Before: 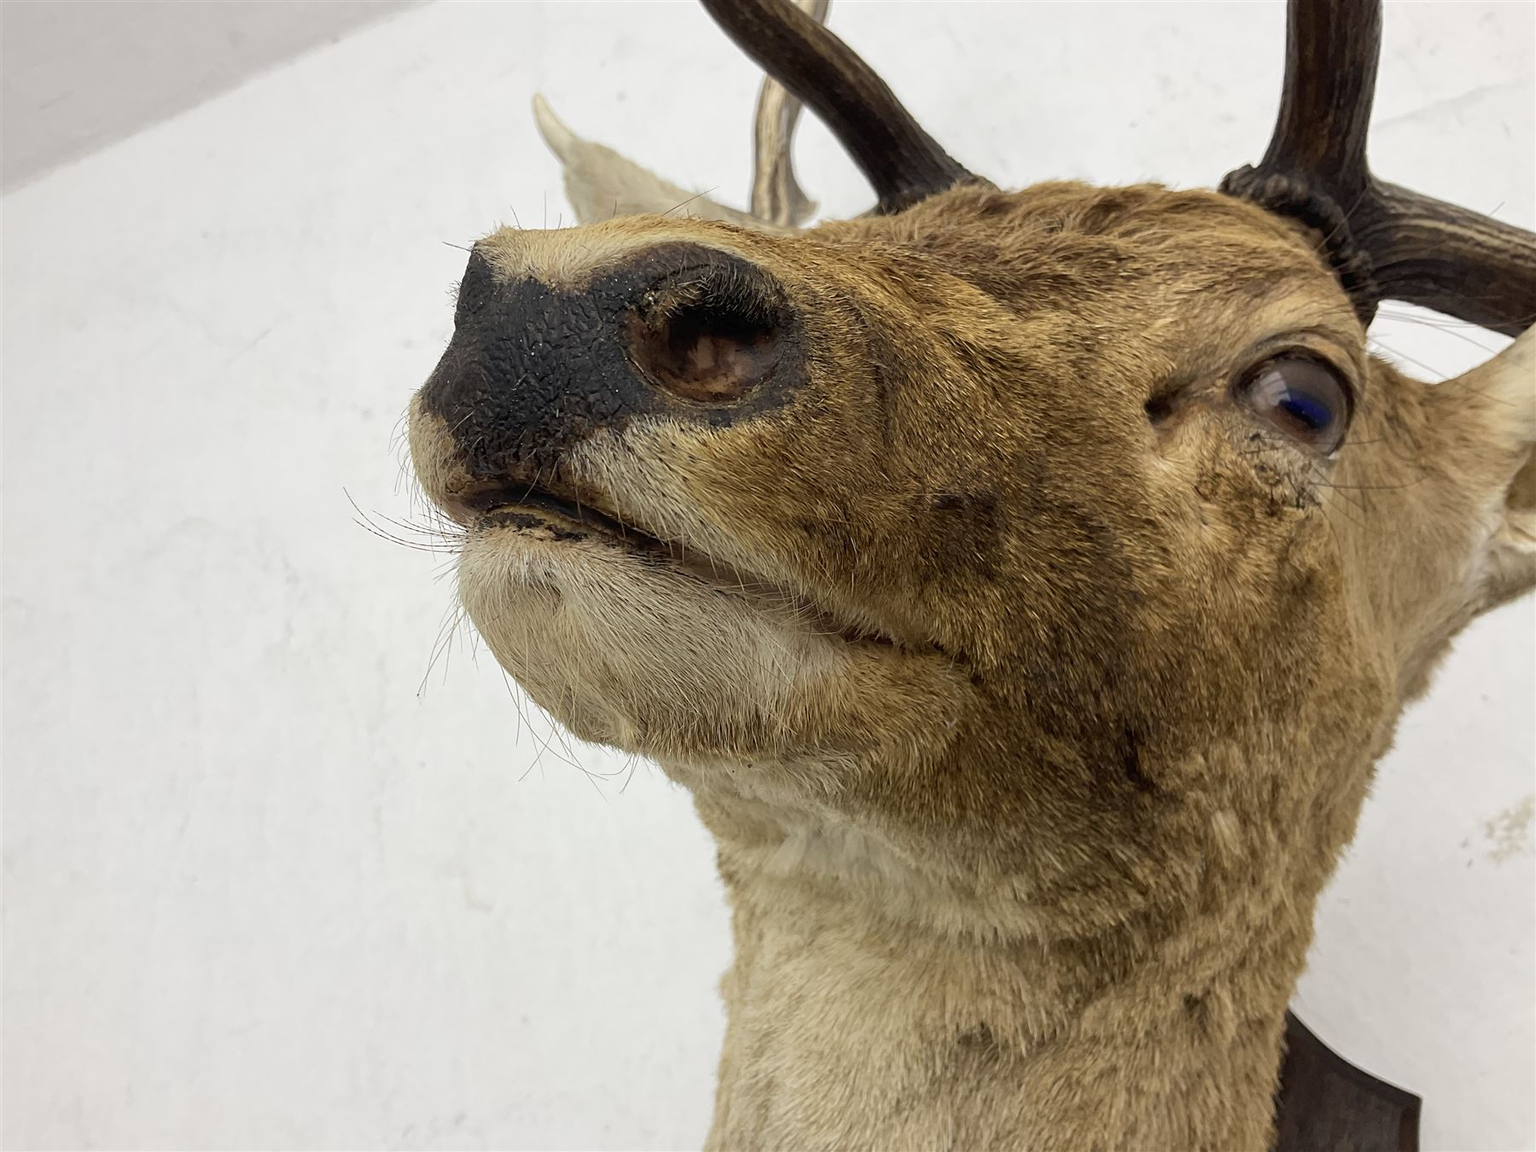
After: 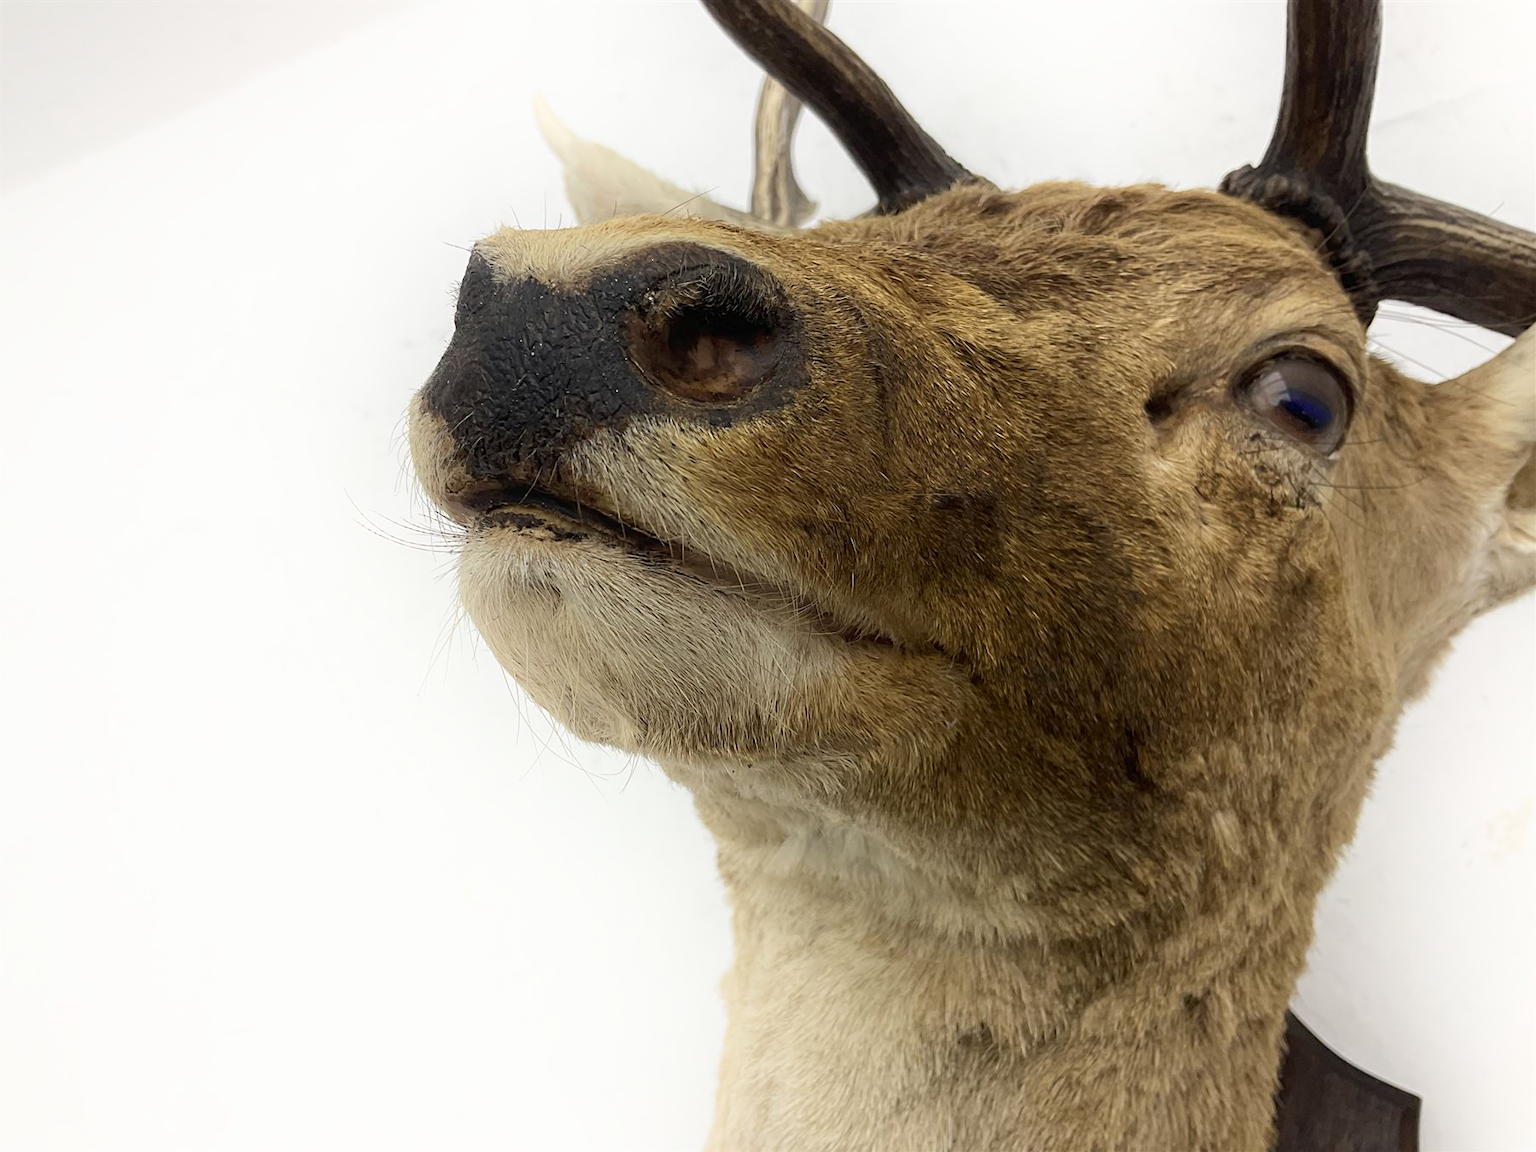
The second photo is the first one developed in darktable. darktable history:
shadows and highlights: shadows -54.89, highlights 84.33, soften with gaussian
